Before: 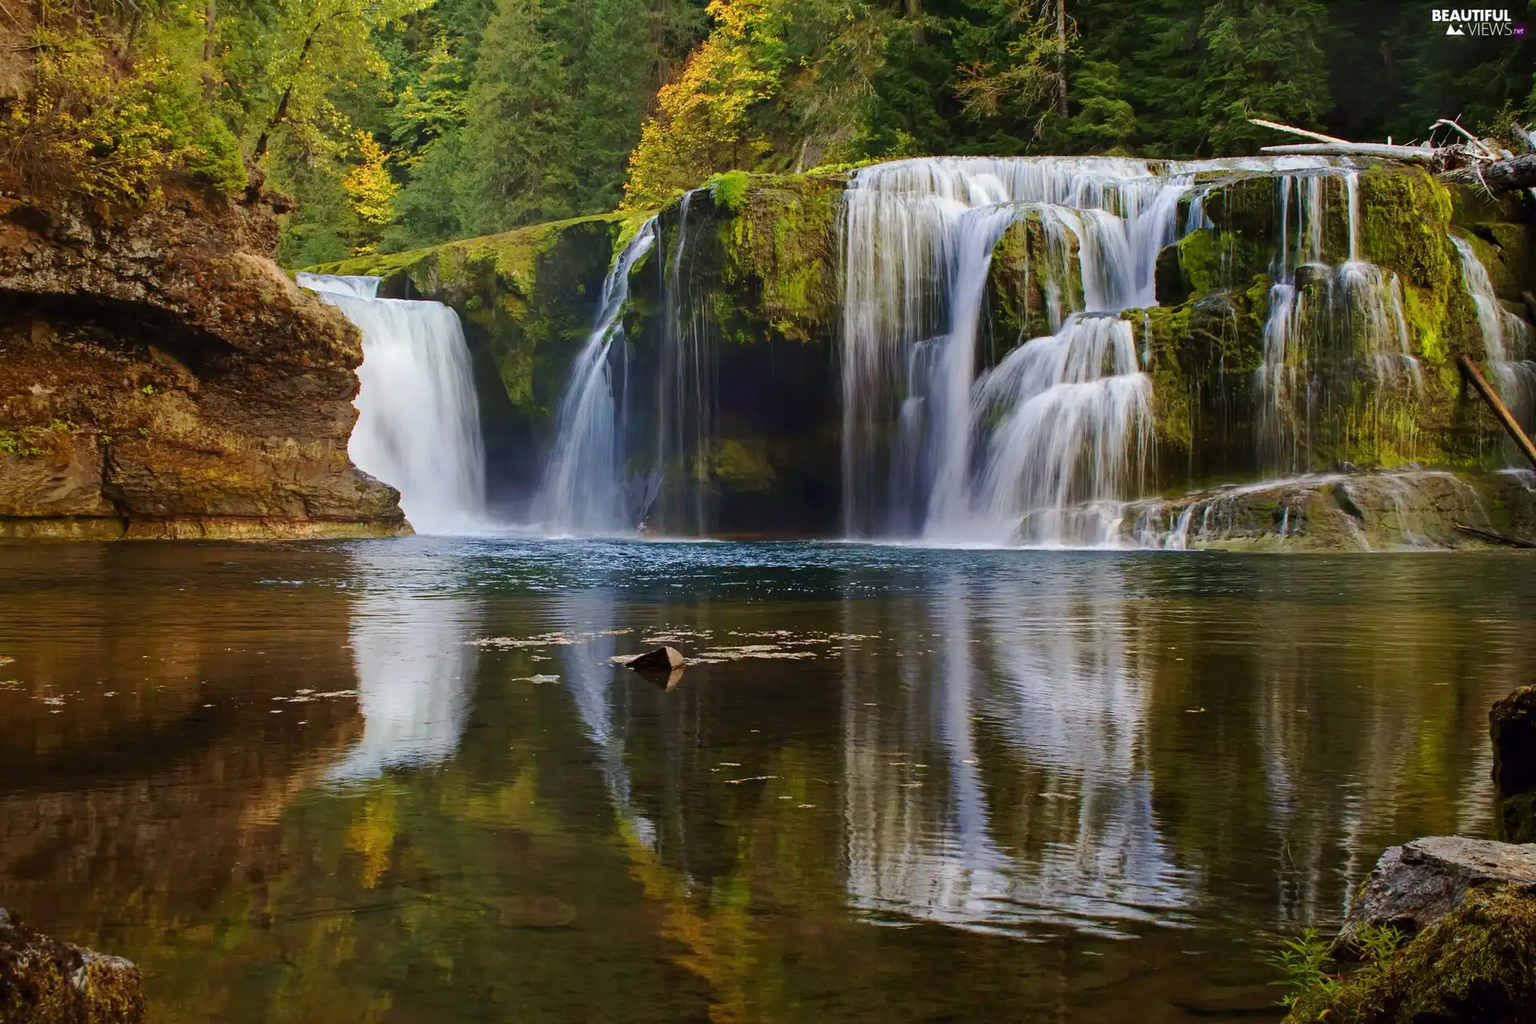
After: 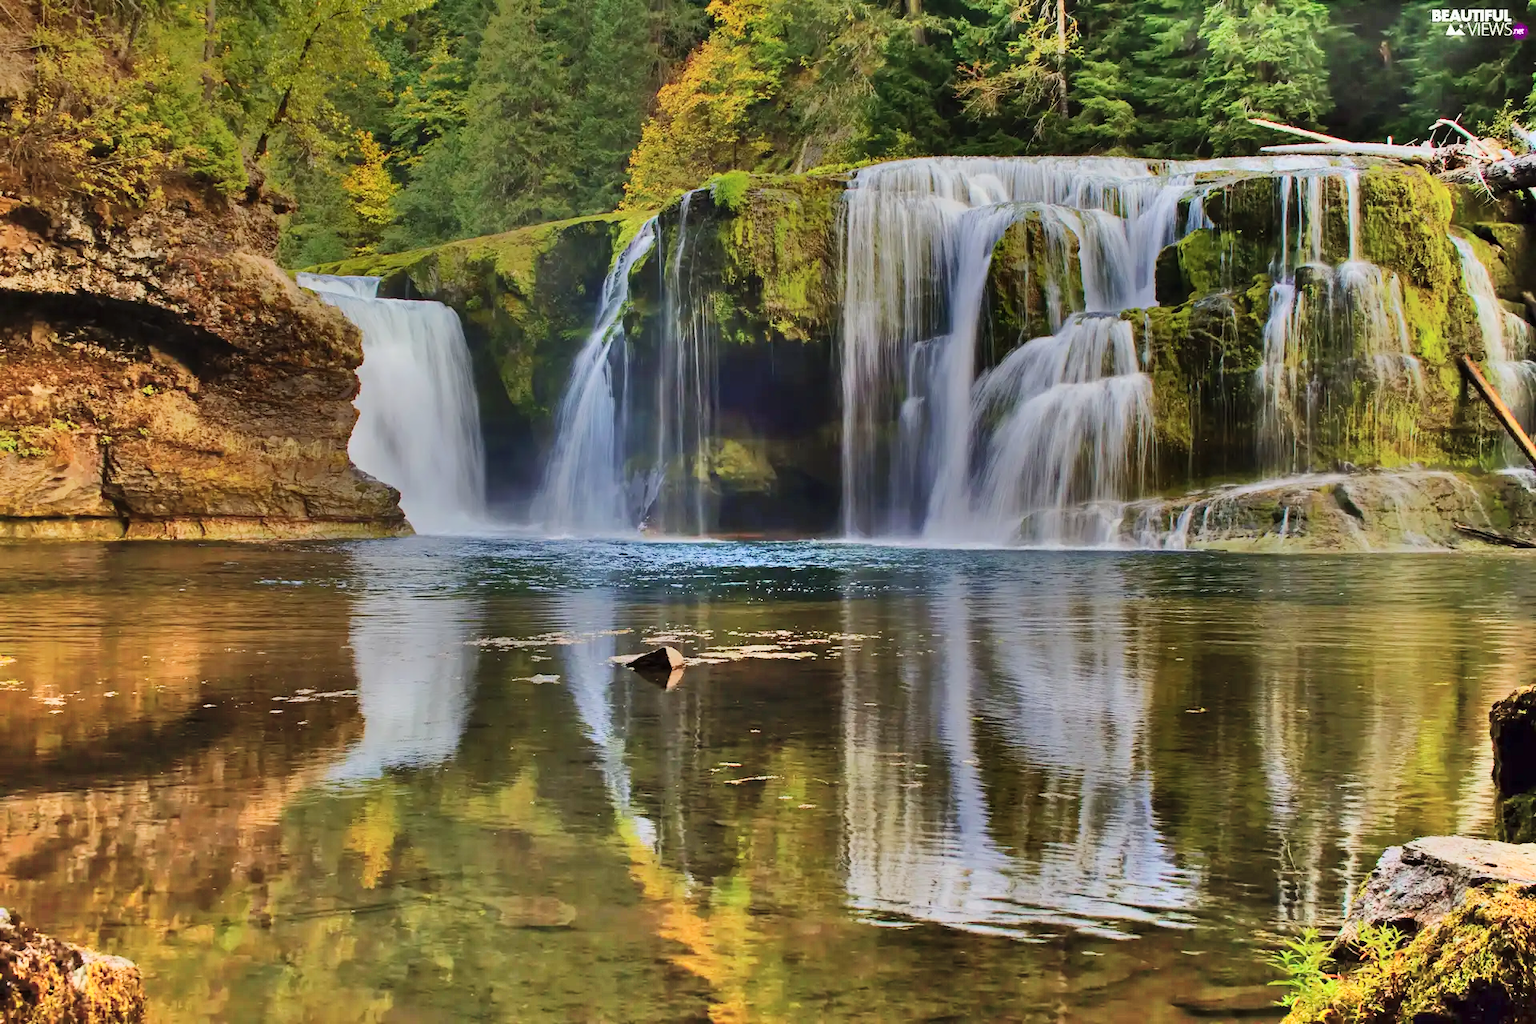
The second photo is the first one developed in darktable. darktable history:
shadows and highlights: radius 122.91, shadows 98.16, white point adjustment -3.14, highlights -99.96, highlights color adjustment 31.84%, soften with gaussian
exposure: exposure -0.347 EV, compensate highlight preservation false
